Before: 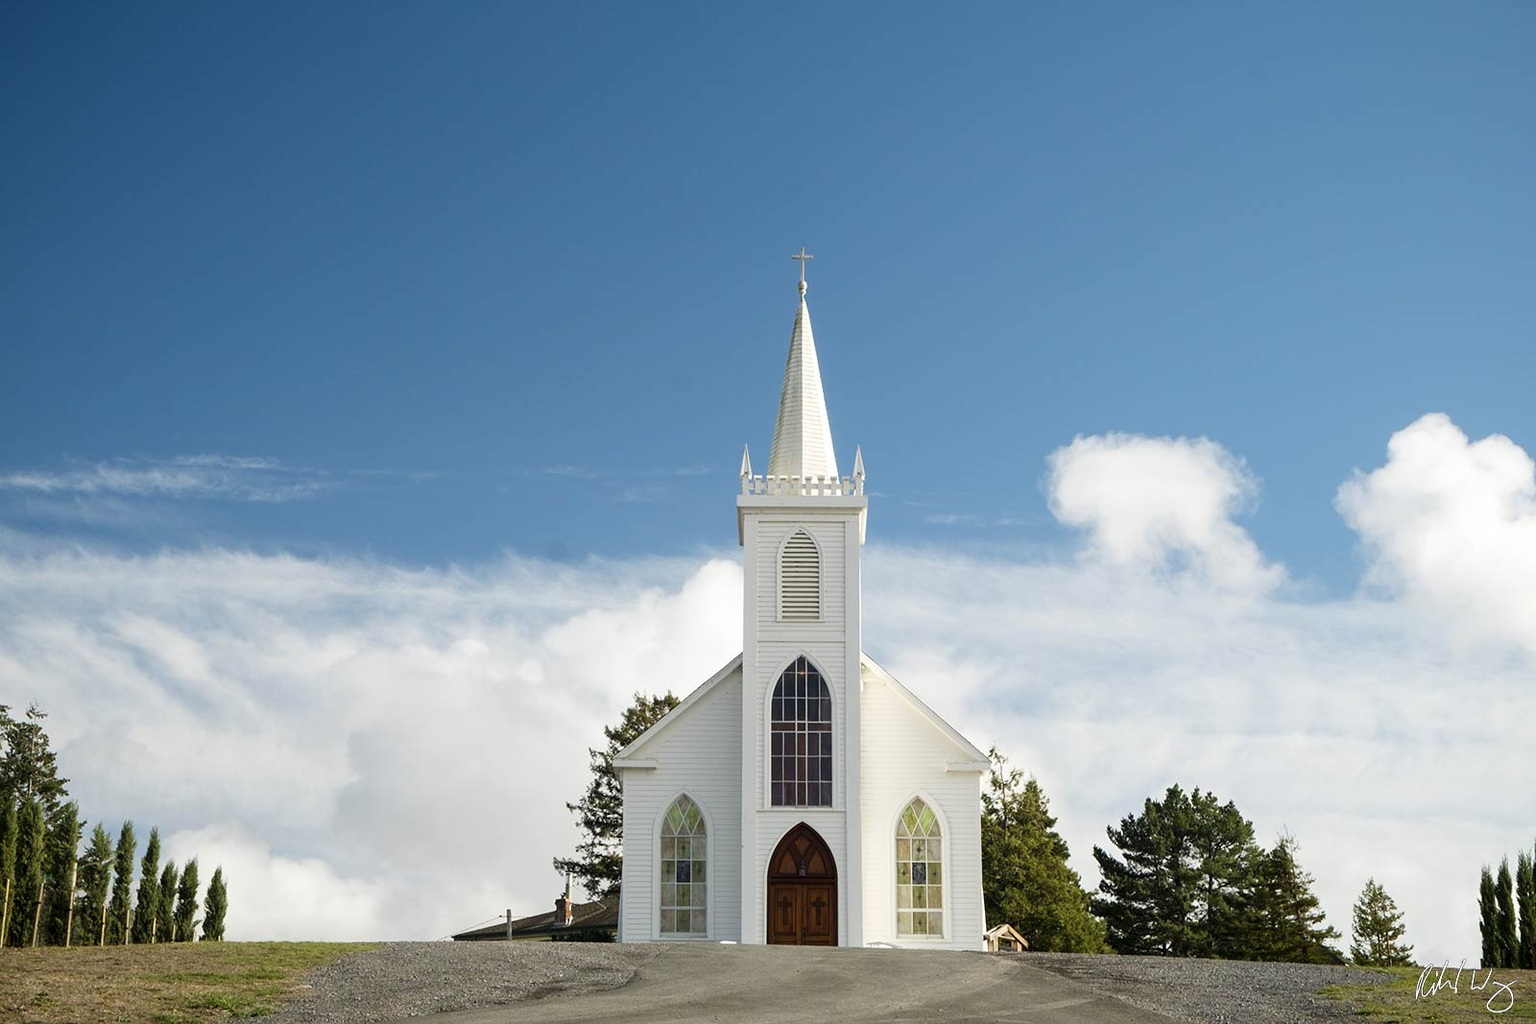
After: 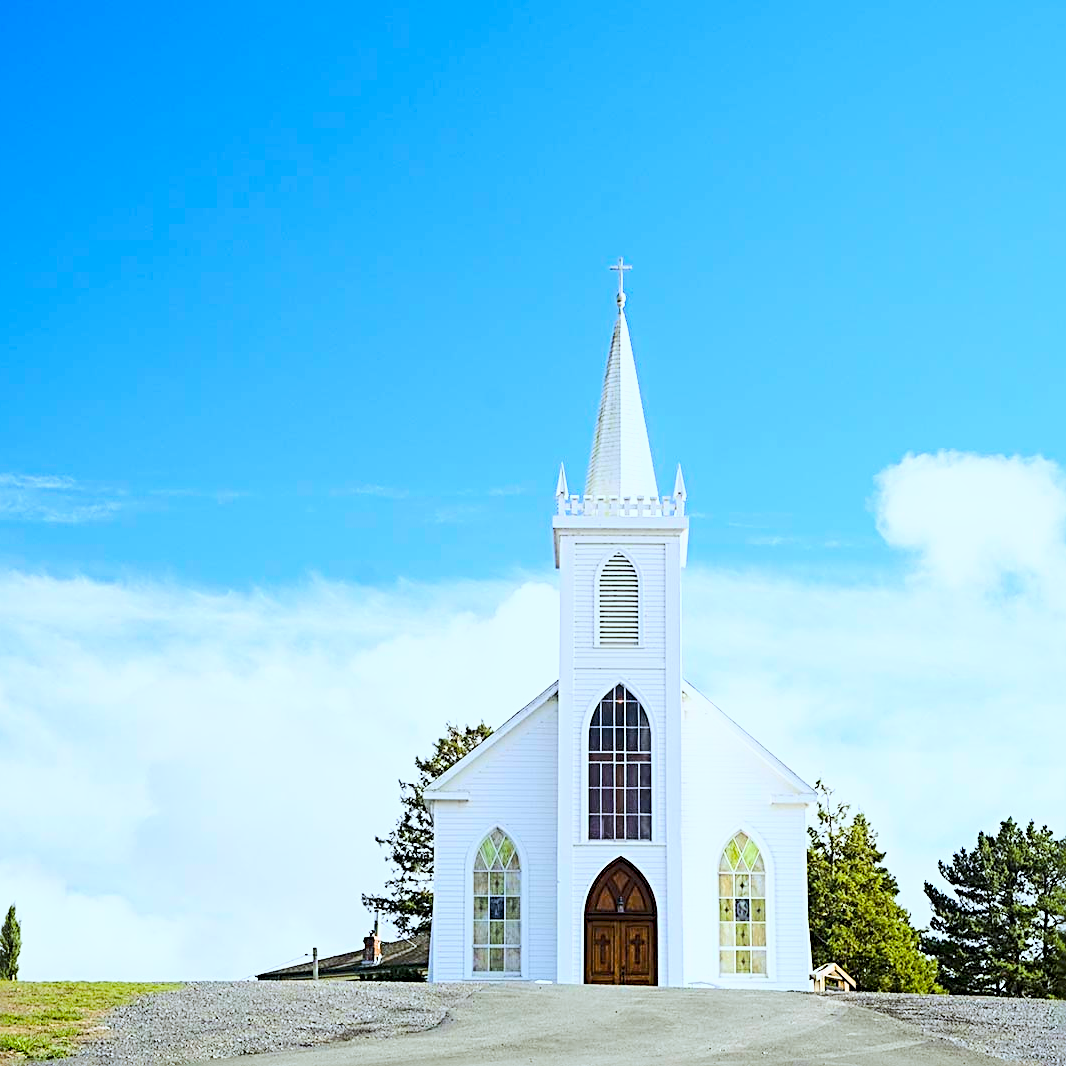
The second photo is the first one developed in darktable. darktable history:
white balance: red 0.926, green 1.003, blue 1.133
base curve: curves: ch0 [(0, 0) (0.025, 0.046) (0.112, 0.277) (0.467, 0.74) (0.814, 0.929) (1, 0.942)]
crop and rotate: left 13.537%, right 19.796%
sharpen: radius 3.025, amount 0.757
color balance rgb: perceptual saturation grading › global saturation 25%, perceptual brilliance grading › mid-tones 10%, perceptual brilliance grading › shadows 15%, global vibrance 20%
